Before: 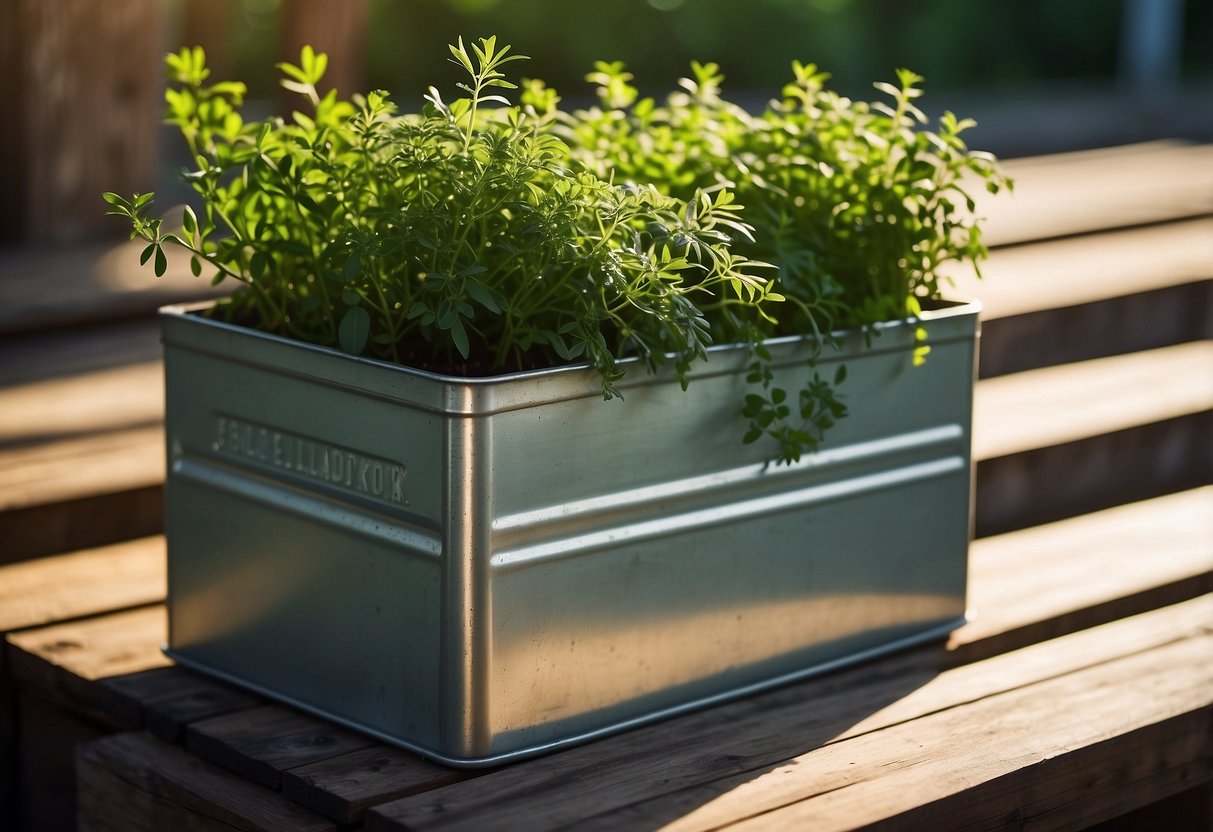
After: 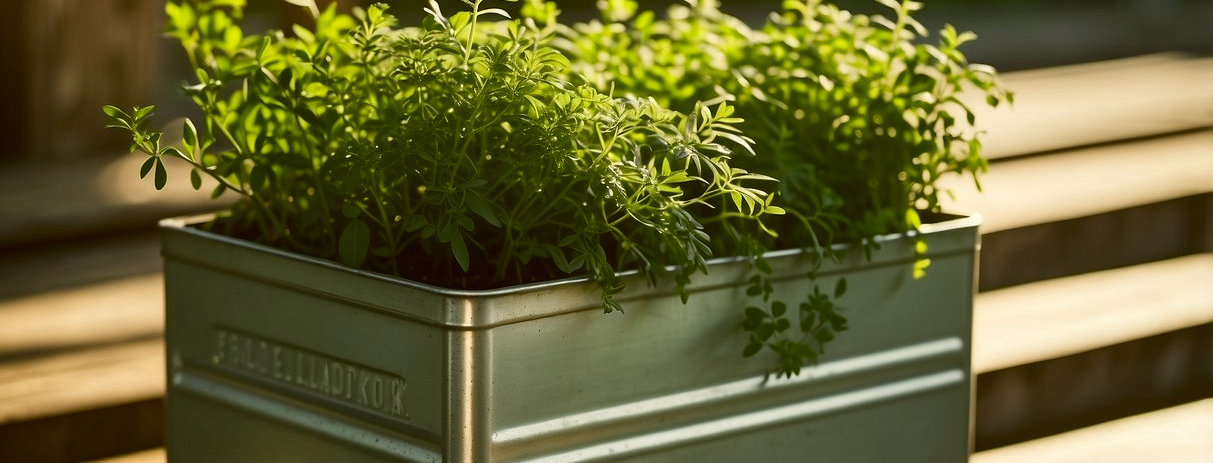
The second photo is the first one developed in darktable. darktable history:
crop and rotate: top 10.554%, bottom 33.69%
color correction: highlights a* -1.74, highlights b* 10.55, shadows a* 0.304, shadows b* 19.63
exposure: compensate highlight preservation false
color zones: curves: ch0 [(0, 0.5) (0.143, 0.52) (0.286, 0.5) (0.429, 0.5) (0.571, 0.5) (0.714, 0.5) (0.857, 0.5) (1, 0.5)]; ch1 [(0, 0.489) (0.155, 0.45) (0.286, 0.466) (0.429, 0.5) (0.571, 0.5) (0.714, 0.5) (0.857, 0.5) (1, 0.489)]
